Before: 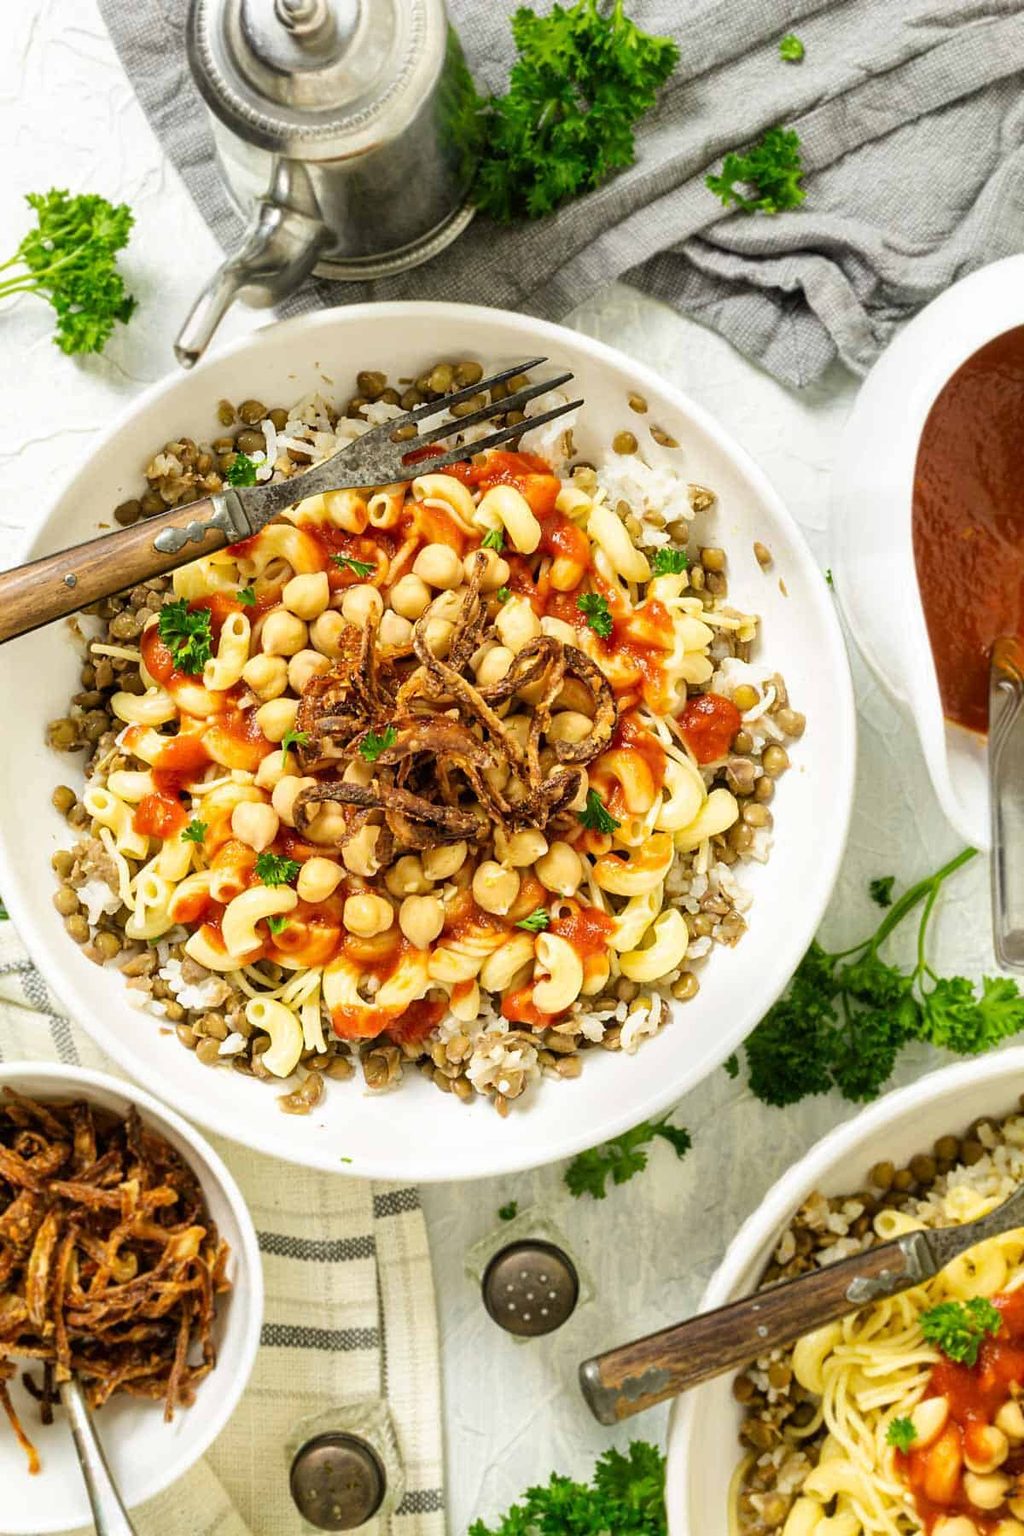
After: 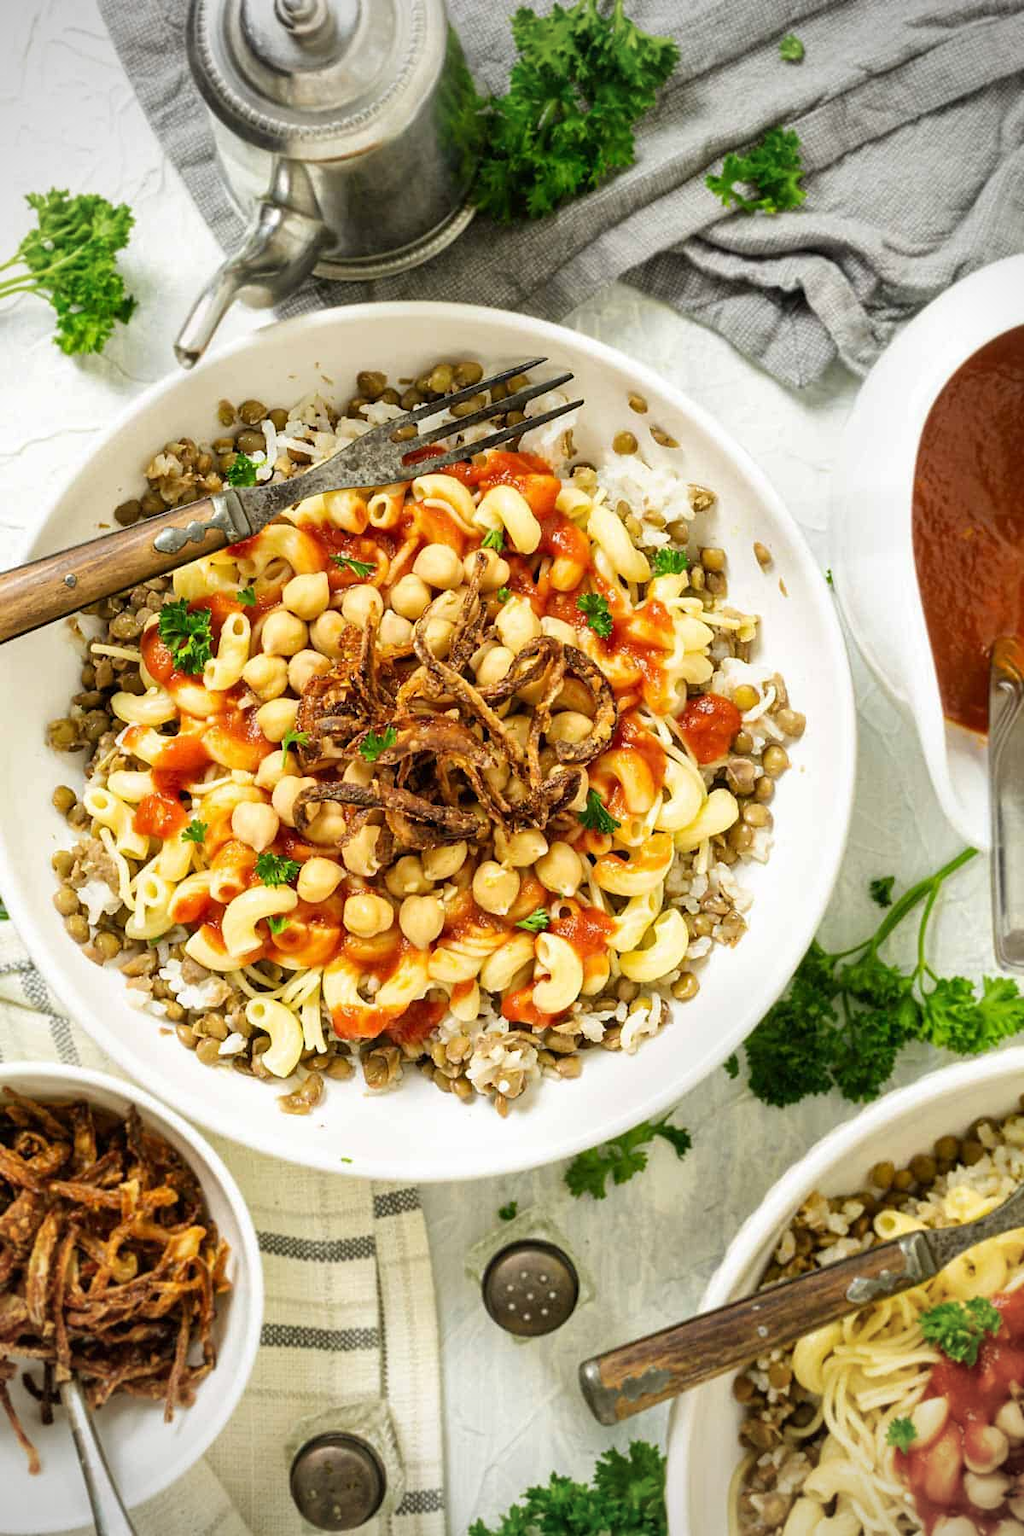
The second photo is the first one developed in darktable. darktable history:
vignetting: fall-off radius 45.5%, unbound false
